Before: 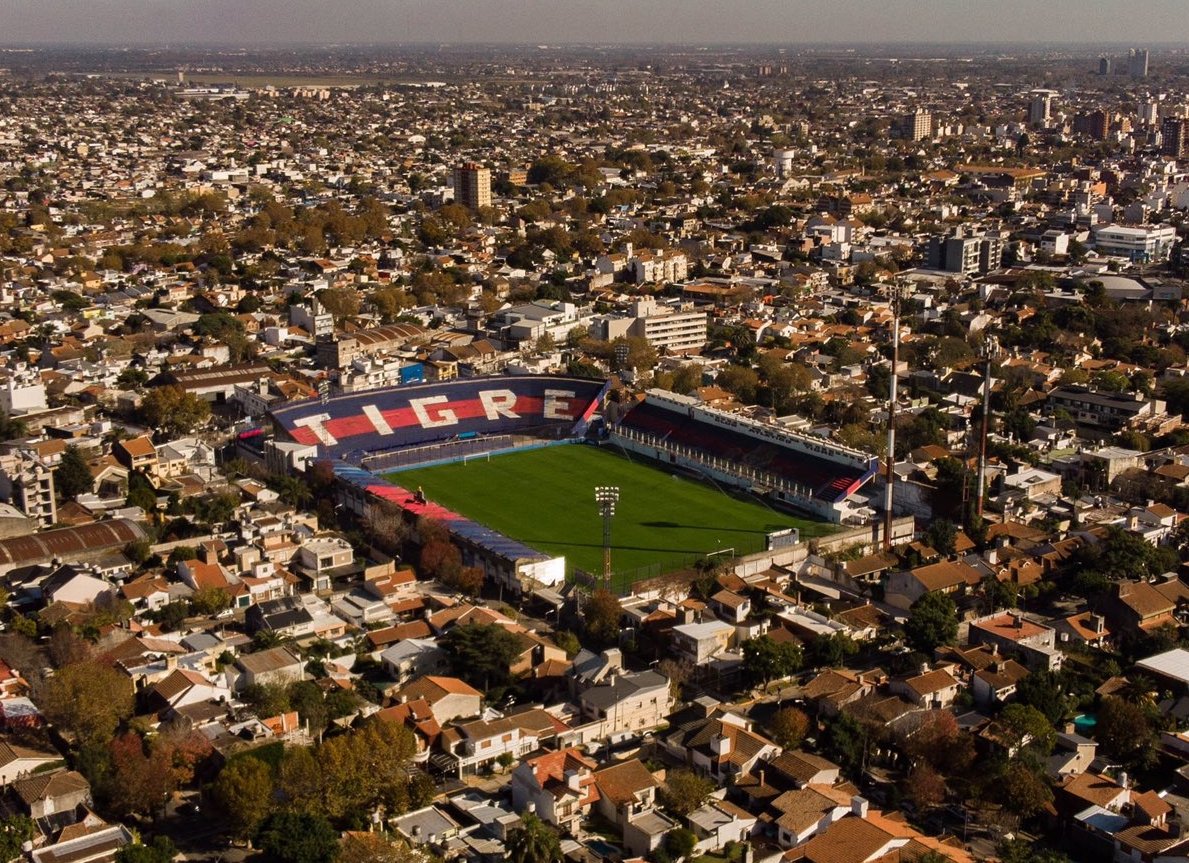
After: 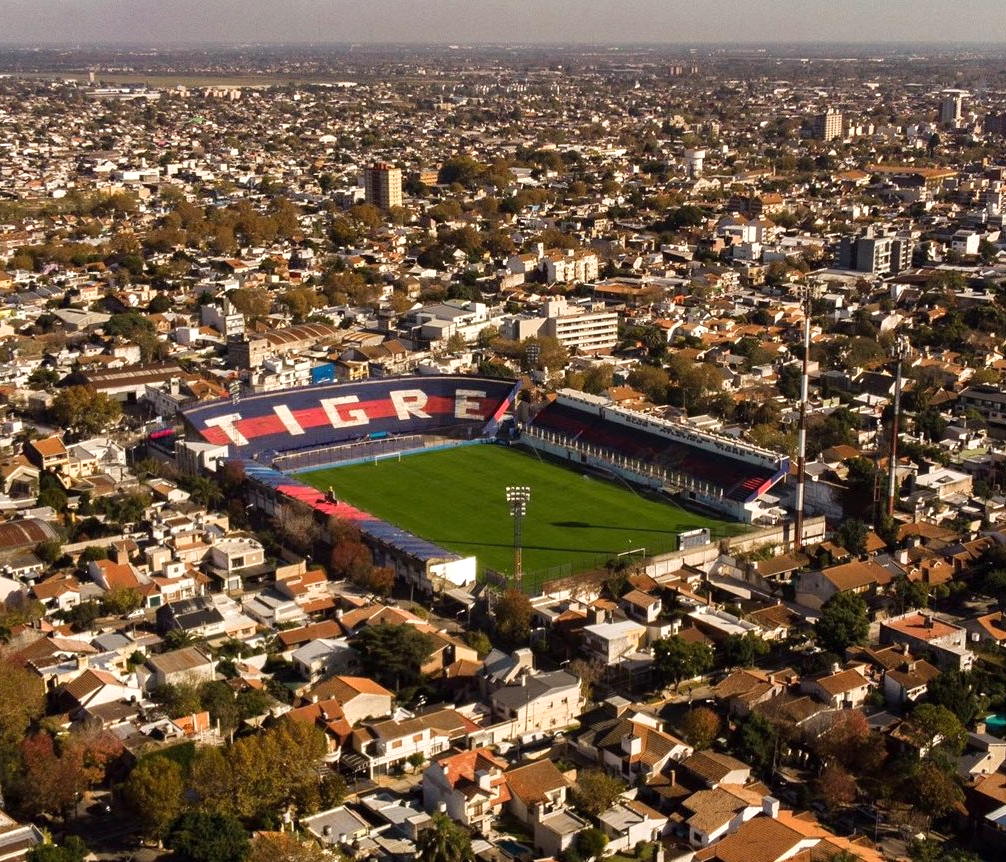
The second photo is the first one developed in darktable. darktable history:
crop: left 7.518%, right 7.821%
base curve: curves: ch0 [(0, 0) (0.472, 0.508) (1, 1)], preserve colors none
tone equalizer: on, module defaults
exposure: exposure 0.379 EV, compensate highlight preservation false
